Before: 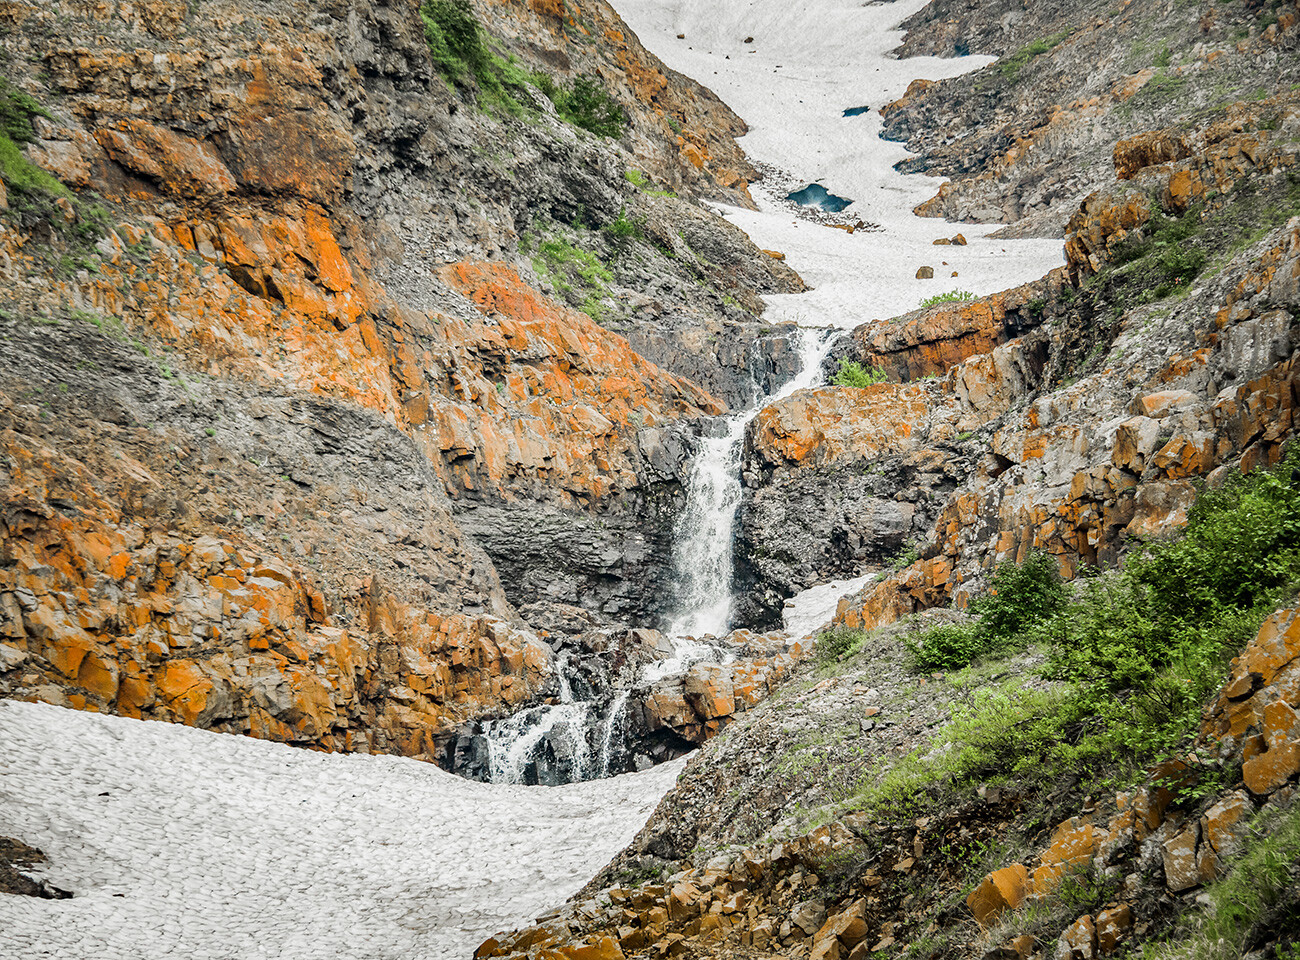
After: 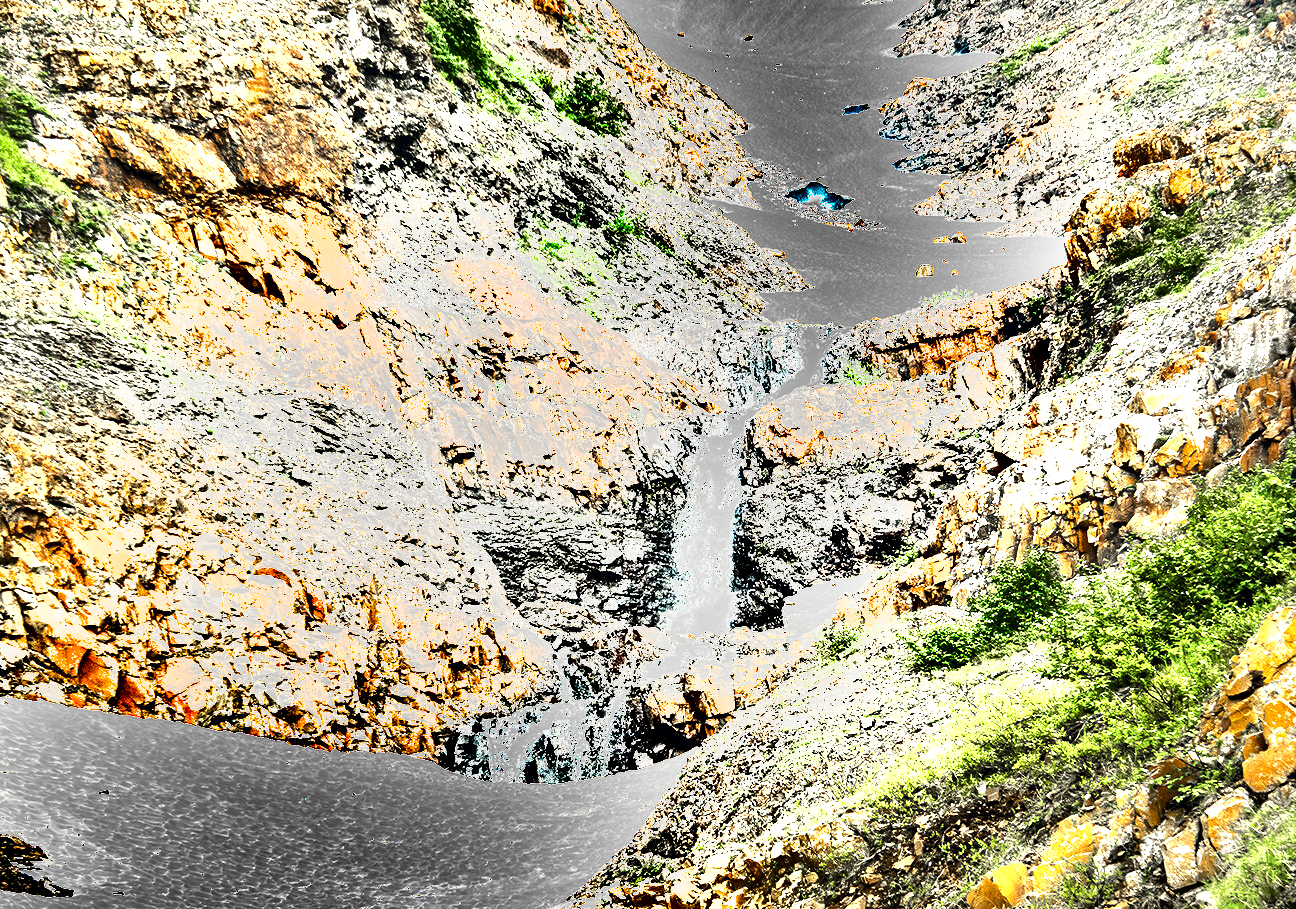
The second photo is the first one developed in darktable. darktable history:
crop: top 0.282%, right 0.263%, bottom 4.993%
tone equalizer: -8 EV -0.457 EV, -7 EV -0.369 EV, -6 EV -0.368 EV, -5 EV -0.222 EV, -3 EV 0.252 EV, -2 EV 0.306 EV, -1 EV 0.363 EV, +0 EV 0.431 EV, smoothing diameter 2.12%, edges refinement/feathering 20.85, mask exposure compensation -1.57 EV, filter diffusion 5
exposure: black level correction 0.001, exposure 1.993 EV, compensate highlight preservation false
shadows and highlights: soften with gaussian
